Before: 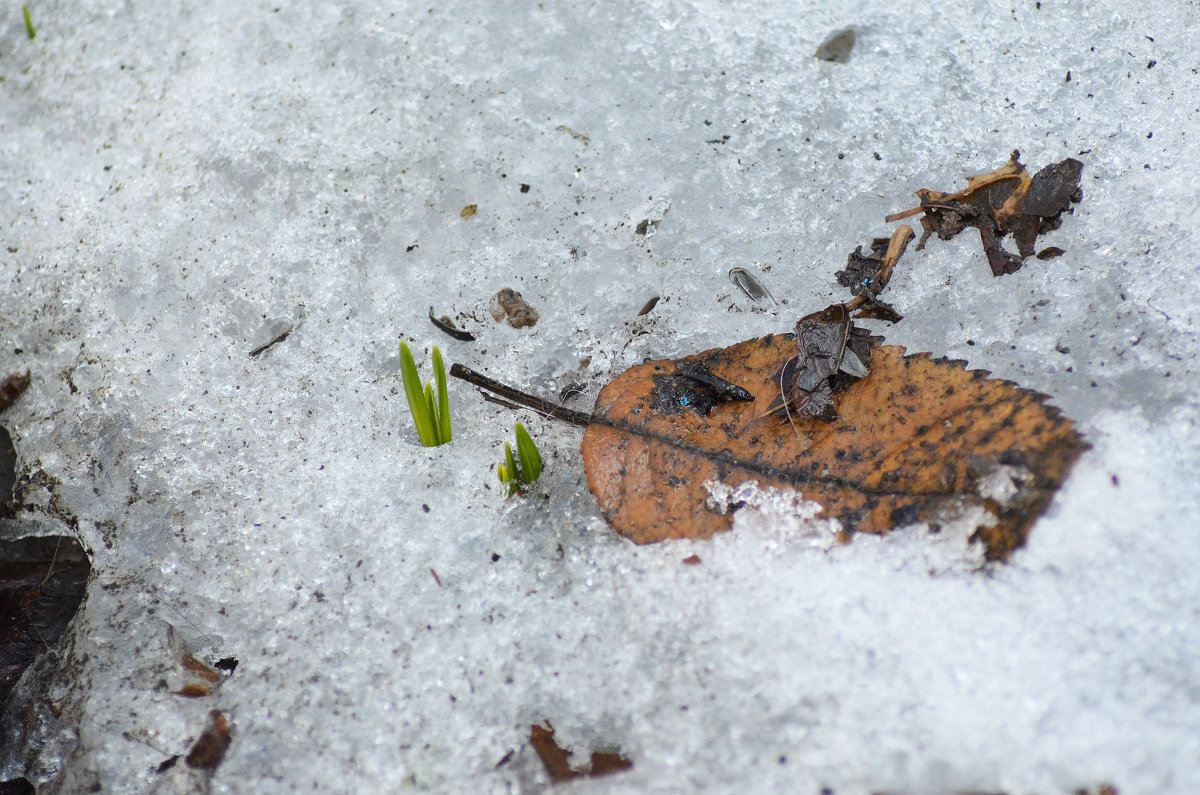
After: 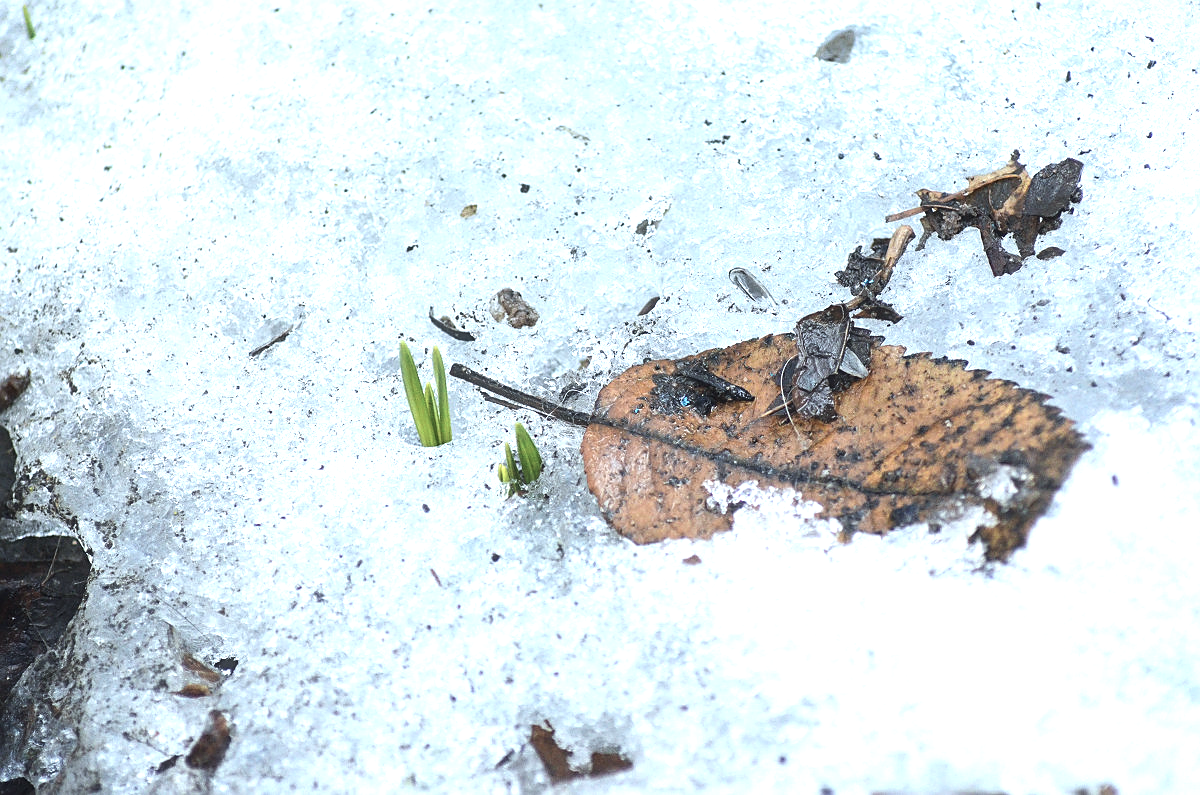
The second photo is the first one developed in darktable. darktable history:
contrast brightness saturation: contrast 0.055, brightness -0.013, saturation -0.242
haze removal: strength -0.054, compatibility mode true, adaptive false
exposure: black level correction -0.001, exposure 0.907 EV, compensate exposure bias true, compensate highlight preservation false
color calibration: illuminant F (fluorescent), F source F9 (Cool White Deluxe 4150 K) – high CRI, x 0.375, y 0.373, temperature 4150.02 K
sharpen: on, module defaults
